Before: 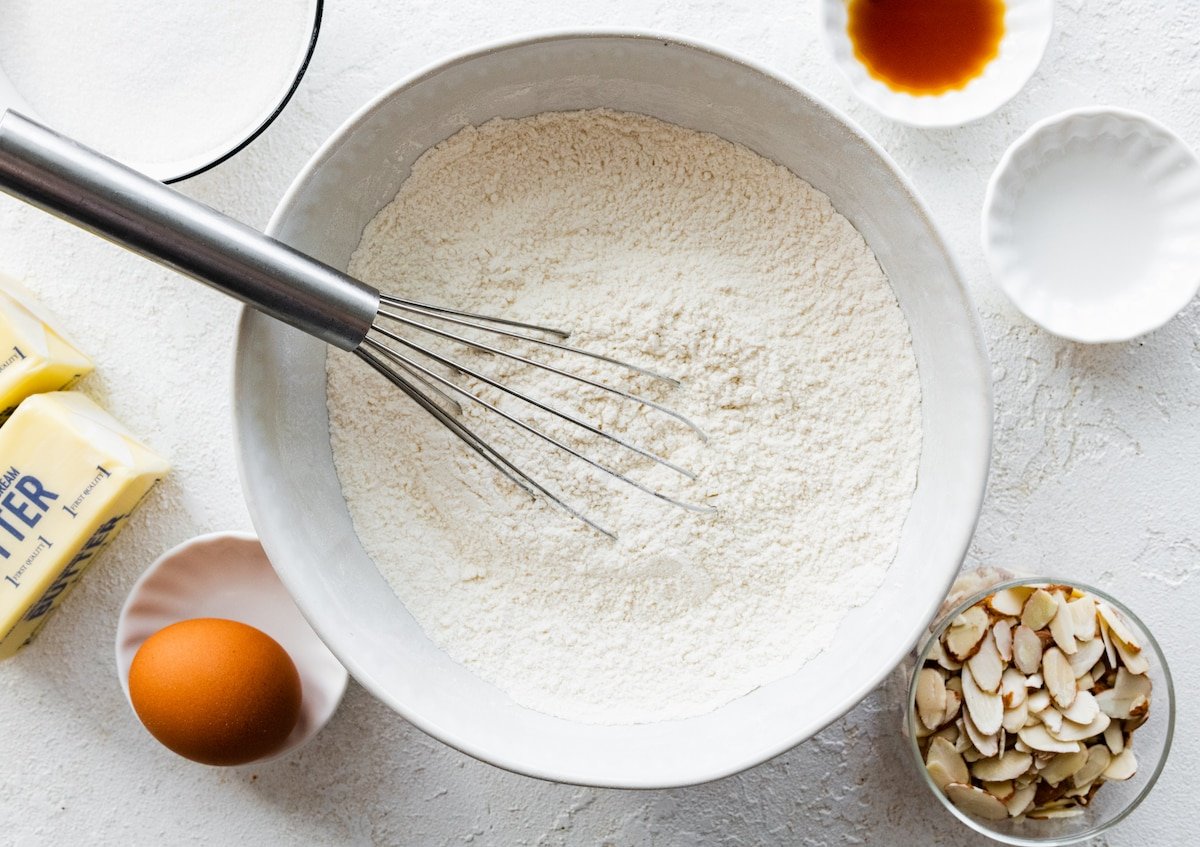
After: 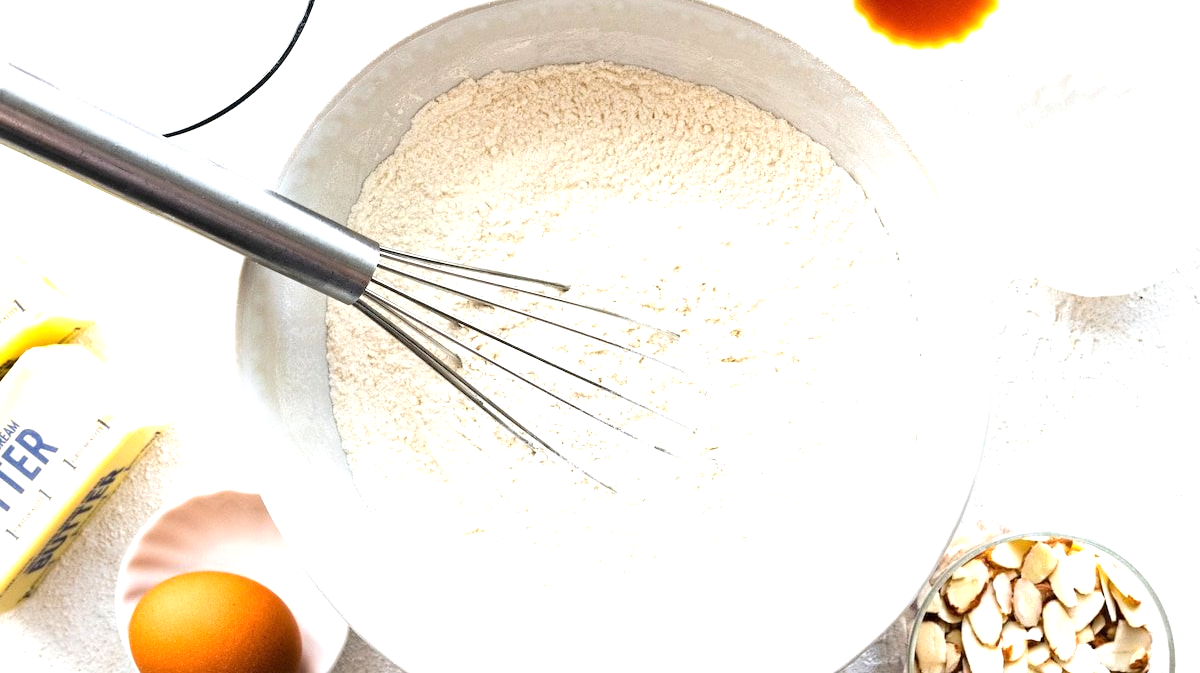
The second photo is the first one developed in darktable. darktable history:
exposure: exposure 1.094 EV, compensate highlight preservation false
crop and rotate: top 5.654%, bottom 14.802%
